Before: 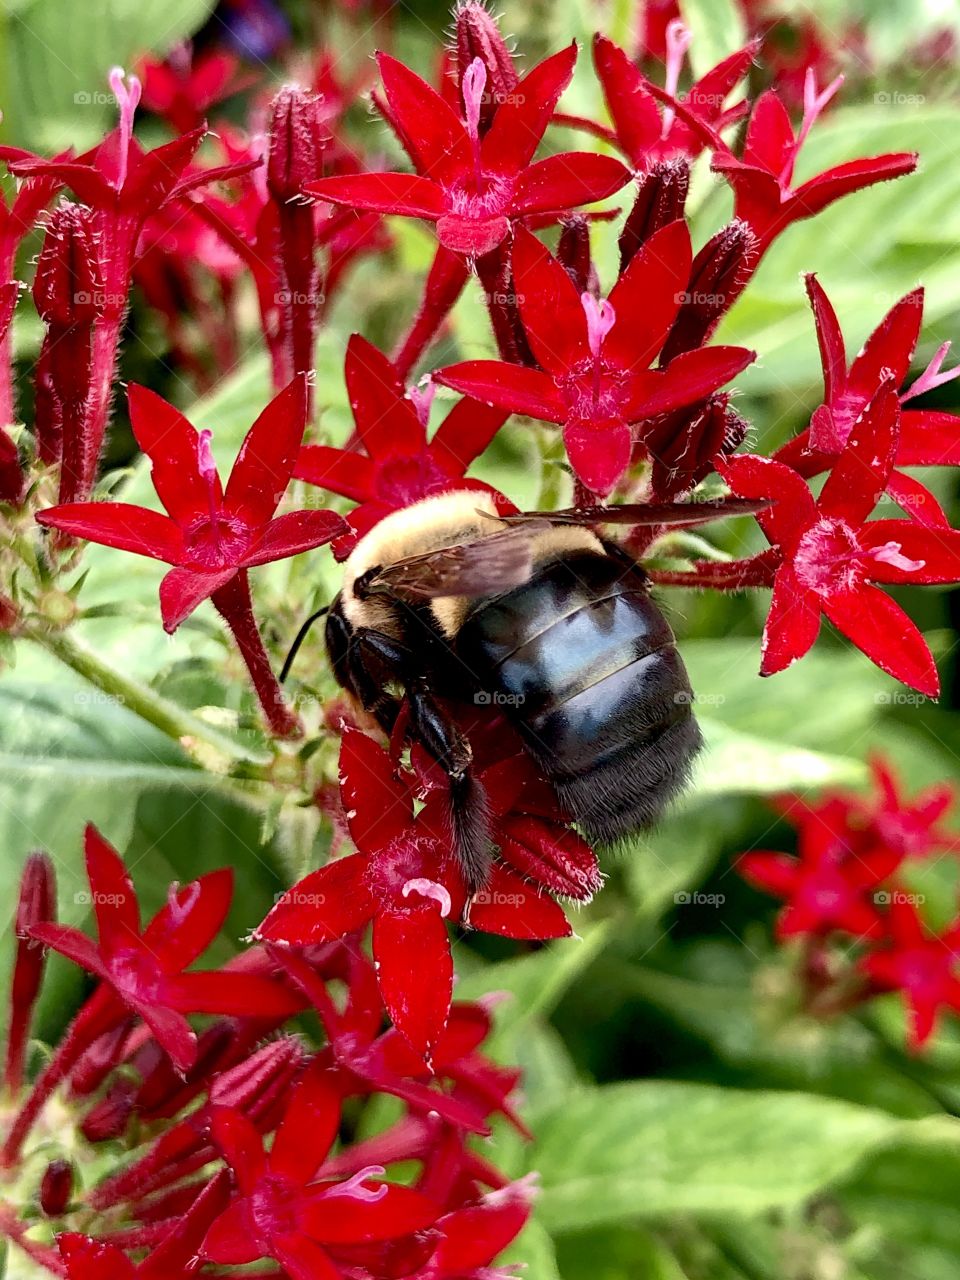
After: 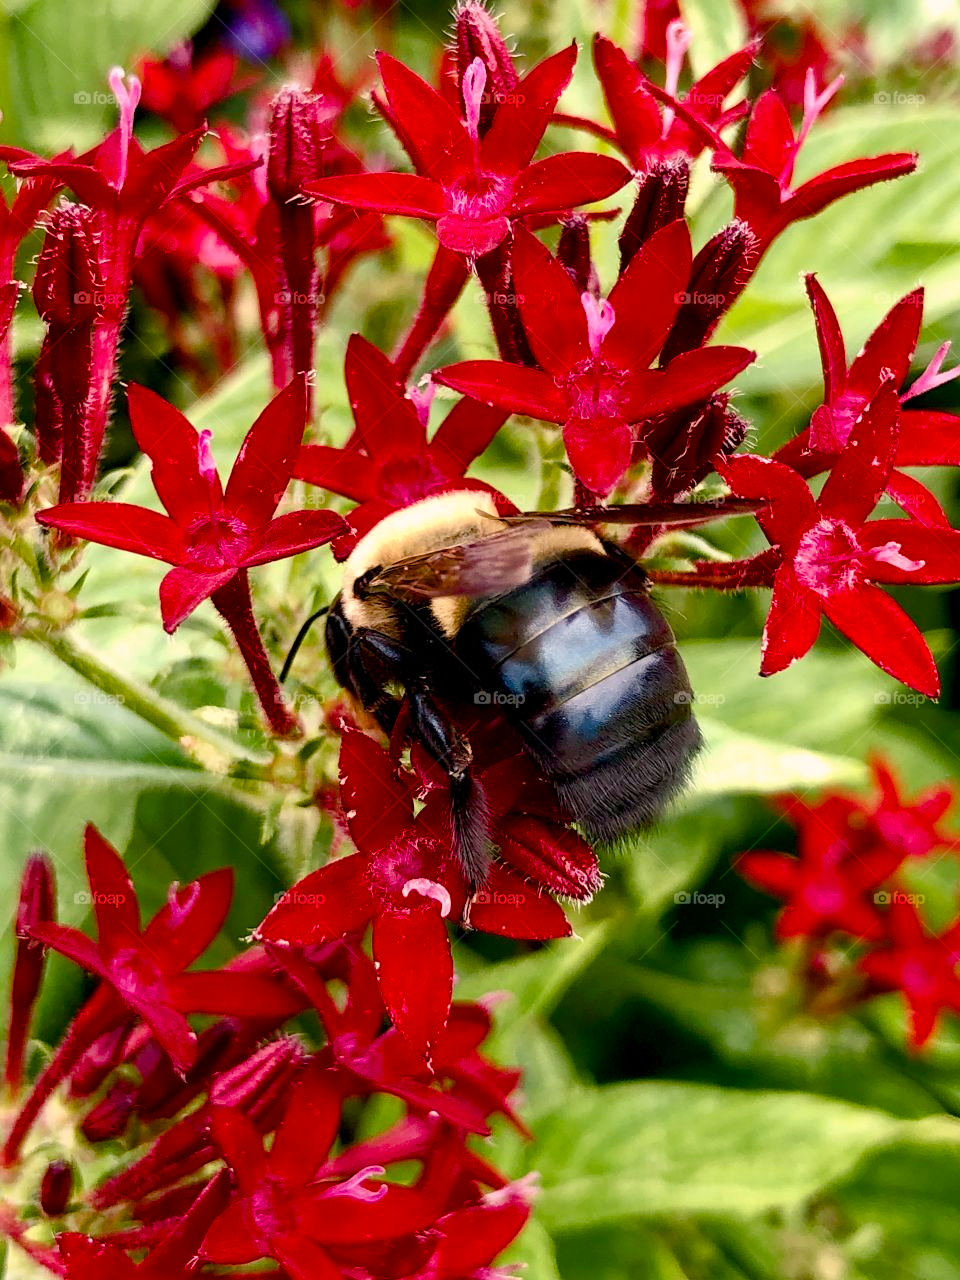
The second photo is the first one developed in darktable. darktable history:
color balance rgb: highlights gain › chroma 2.981%, highlights gain › hue 60.25°, perceptual saturation grading › global saturation 20%, perceptual saturation grading › highlights -25.077%, perceptual saturation grading › shadows 49.514%, global vibrance 20%
